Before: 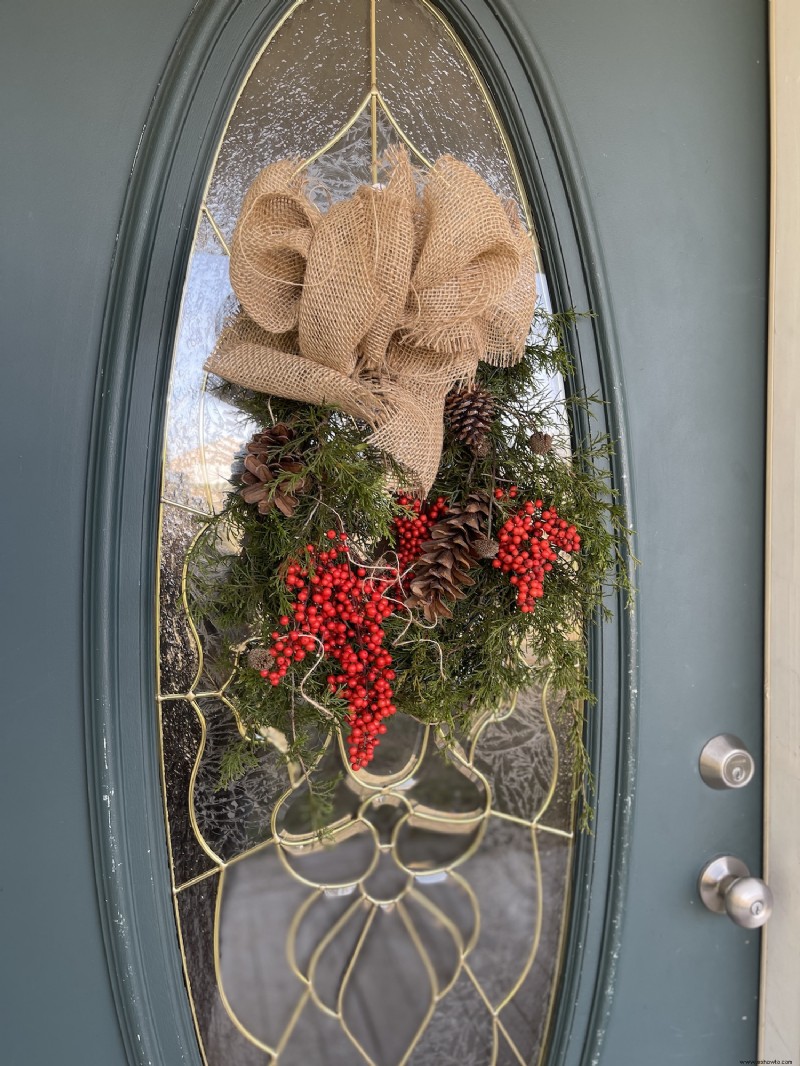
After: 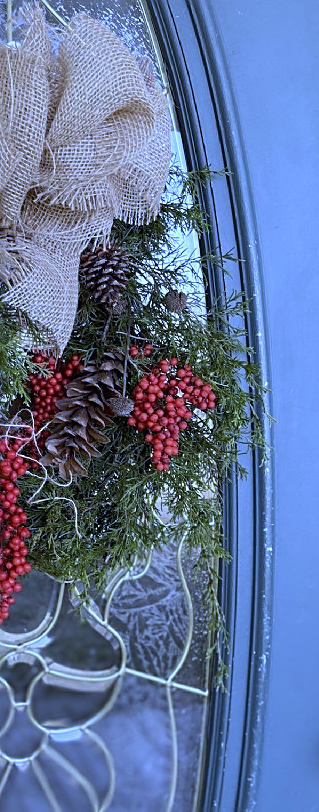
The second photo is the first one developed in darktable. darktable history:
sharpen: on, module defaults
white balance: red 0.766, blue 1.537
crop: left 45.721%, top 13.393%, right 14.118%, bottom 10.01%
